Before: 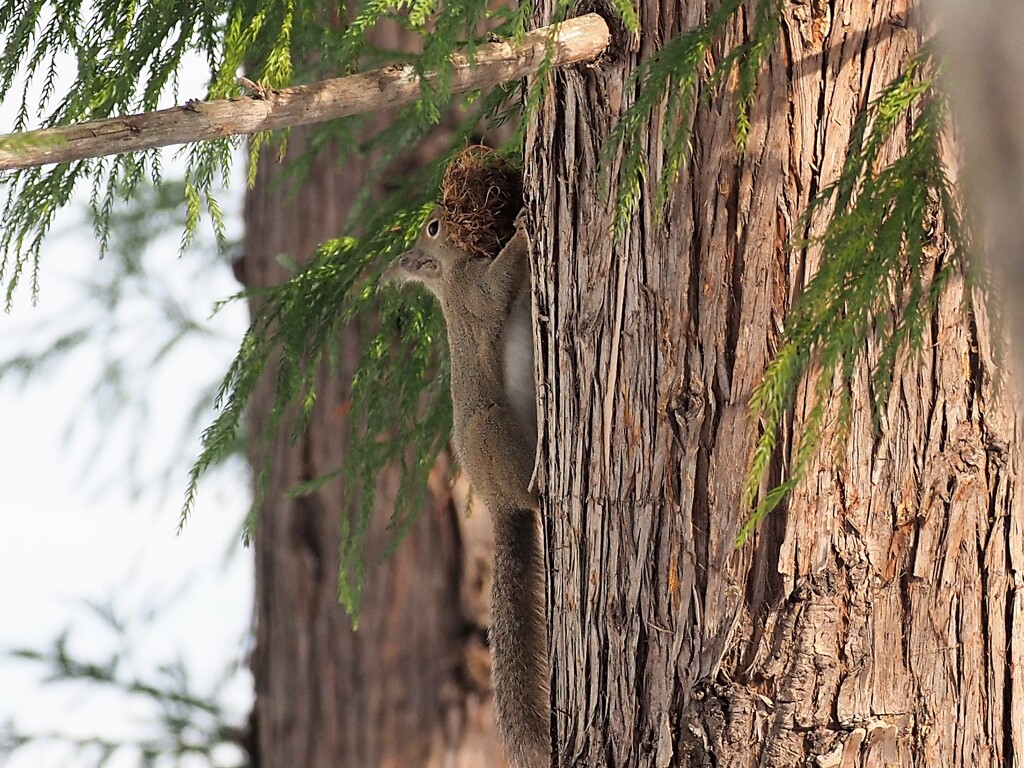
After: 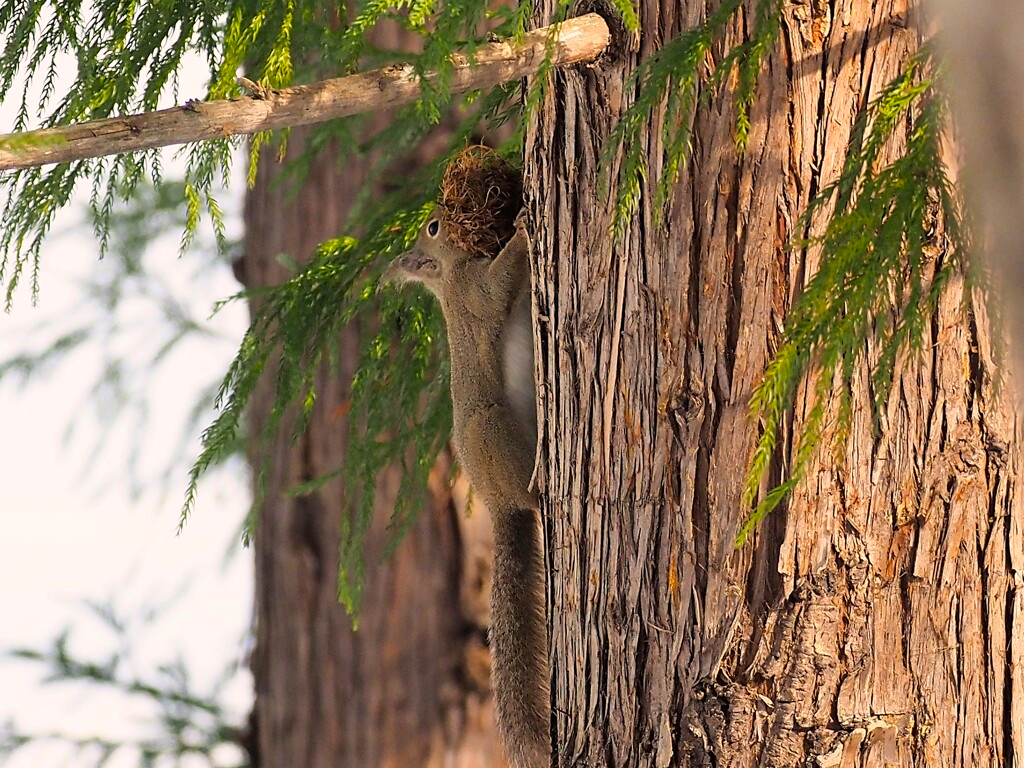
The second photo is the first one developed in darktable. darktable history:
color balance rgb: highlights gain › chroma 1.663%, highlights gain › hue 55.63°, perceptual saturation grading › global saturation 18.01%, global vibrance 24.371%
